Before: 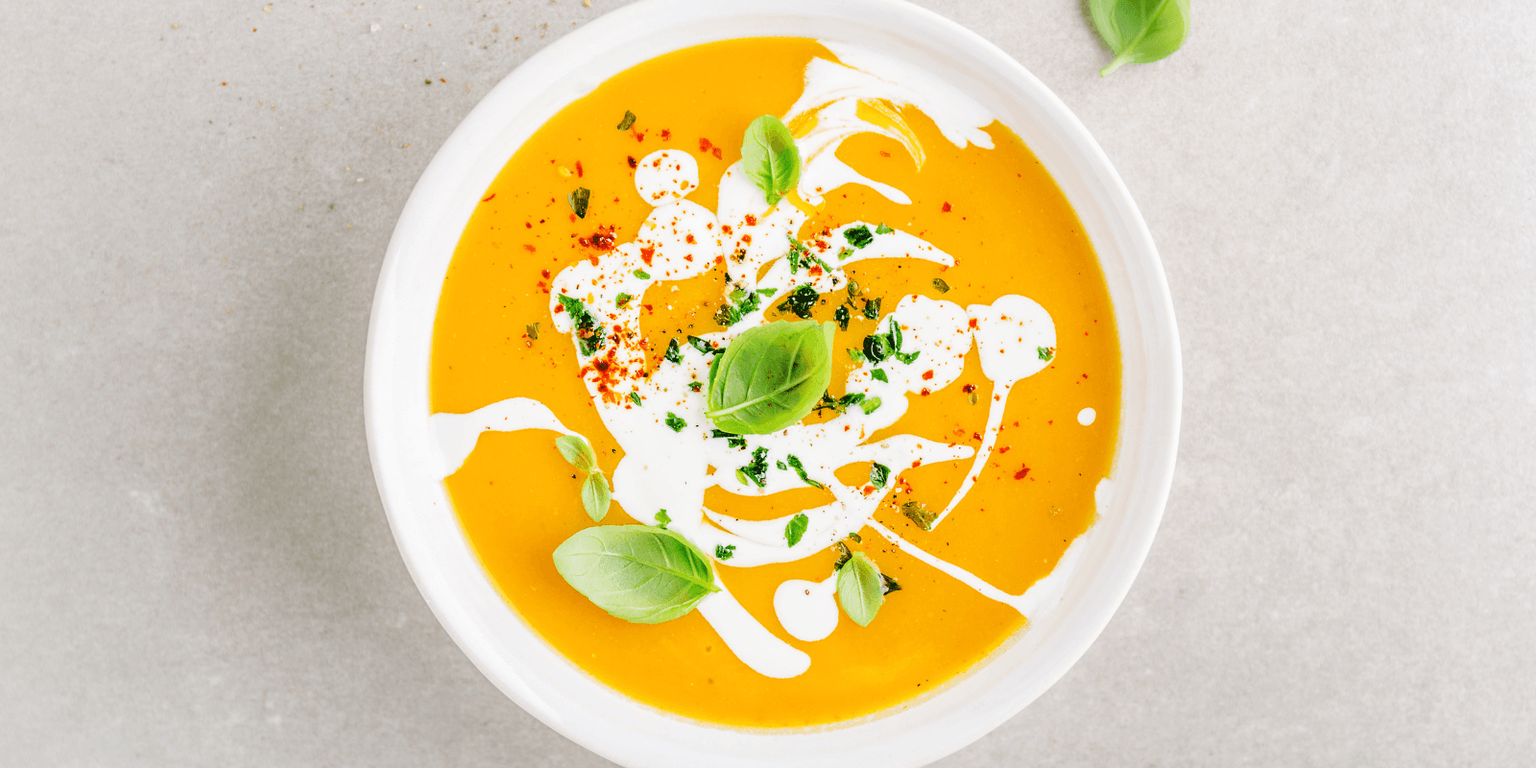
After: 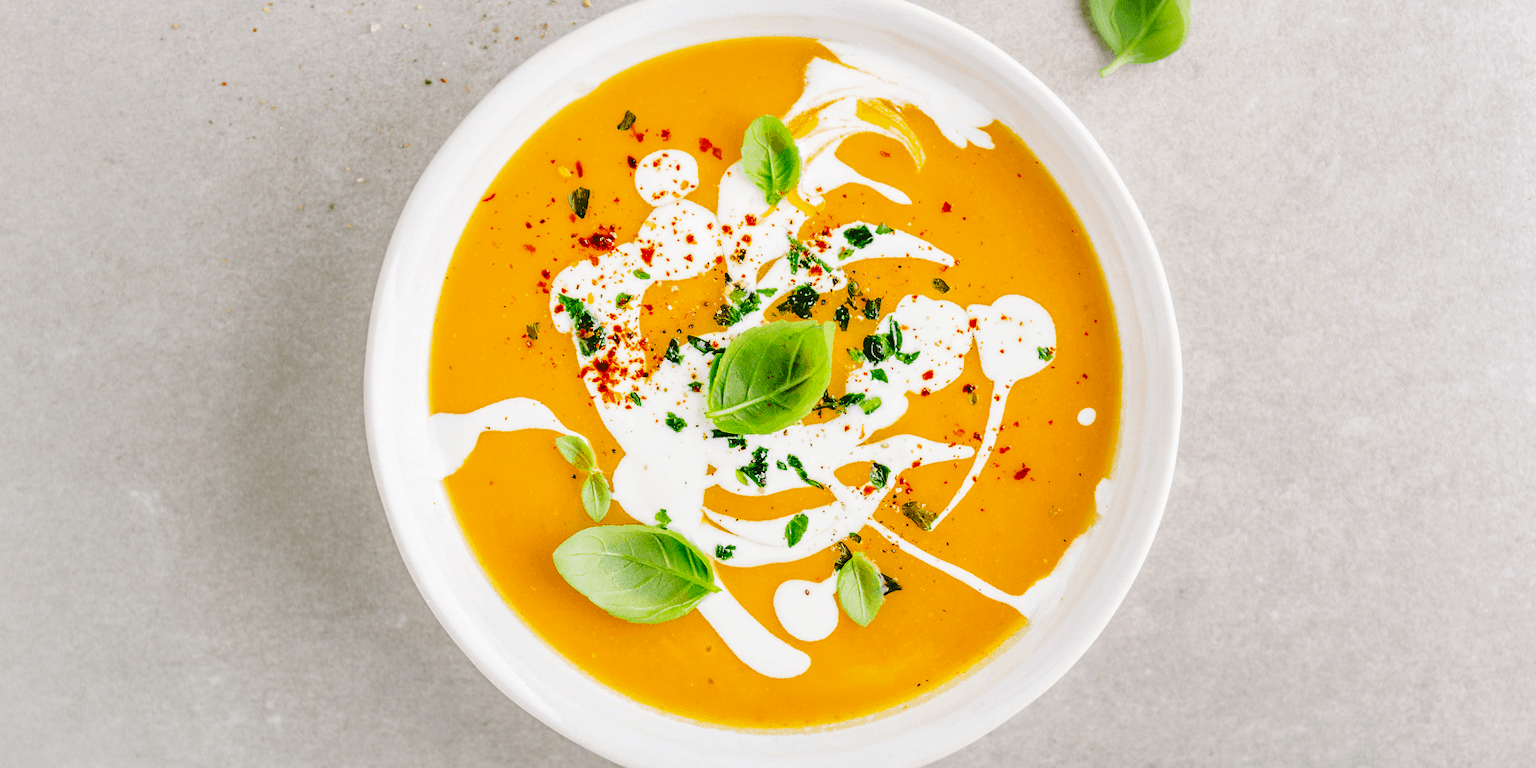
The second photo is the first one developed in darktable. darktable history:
contrast brightness saturation: brightness 0.15
shadows and highlights: soften with gaussian
